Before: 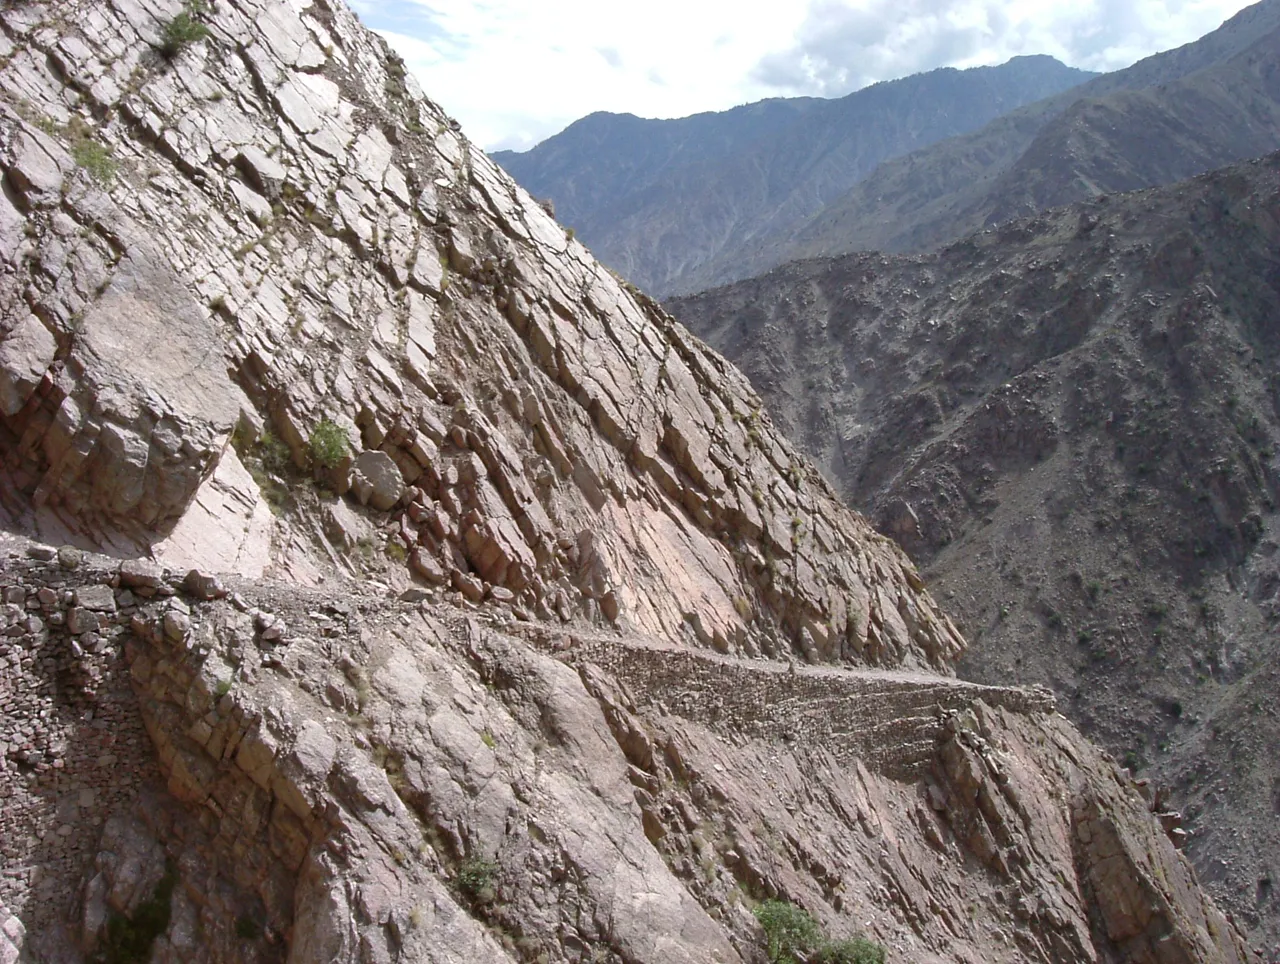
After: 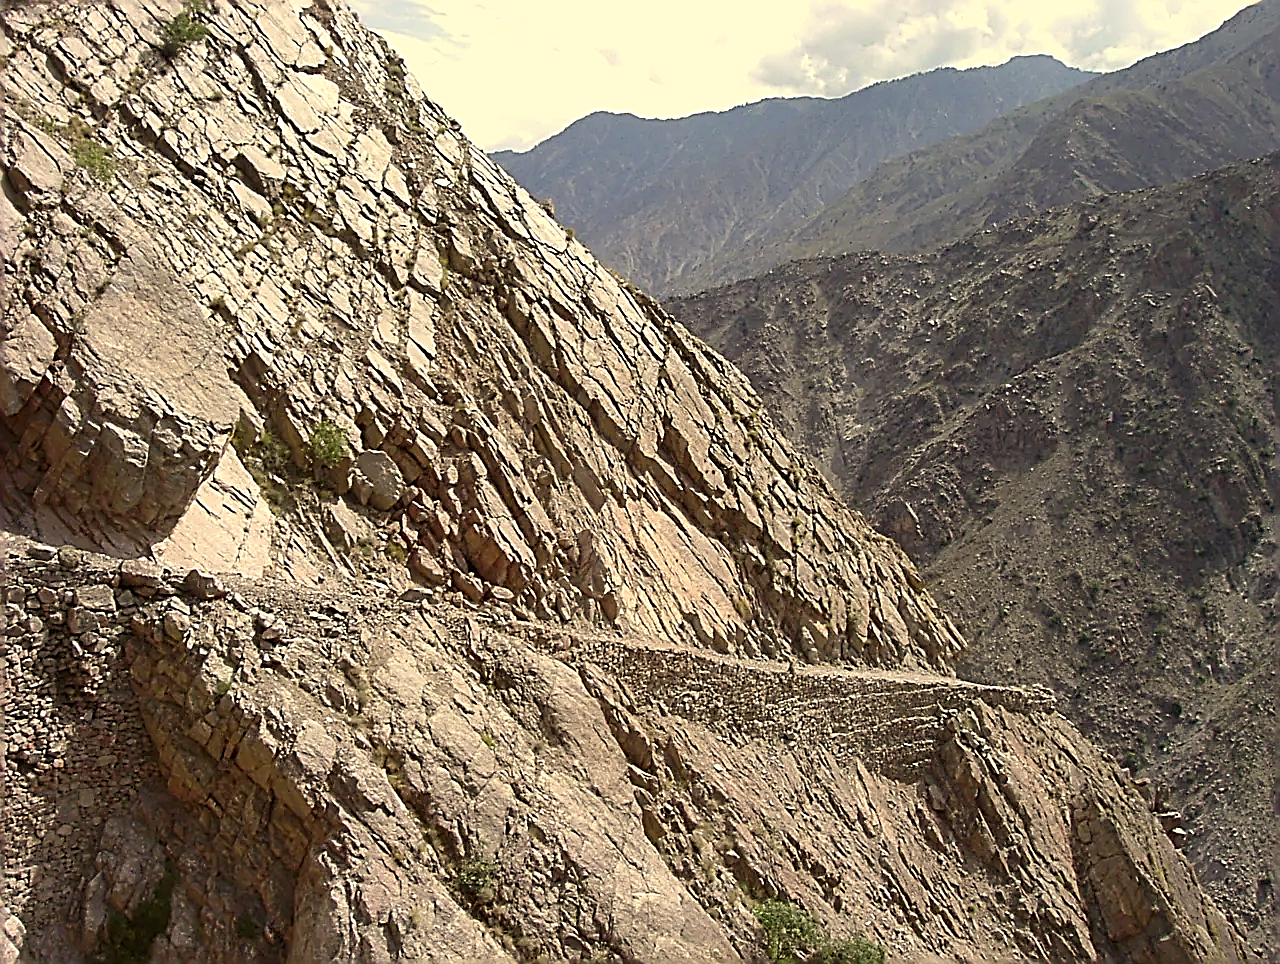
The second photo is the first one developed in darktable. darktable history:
color correction: highlights a* 2.57, highlights b* 22.54
sharpen: amount 1.996
